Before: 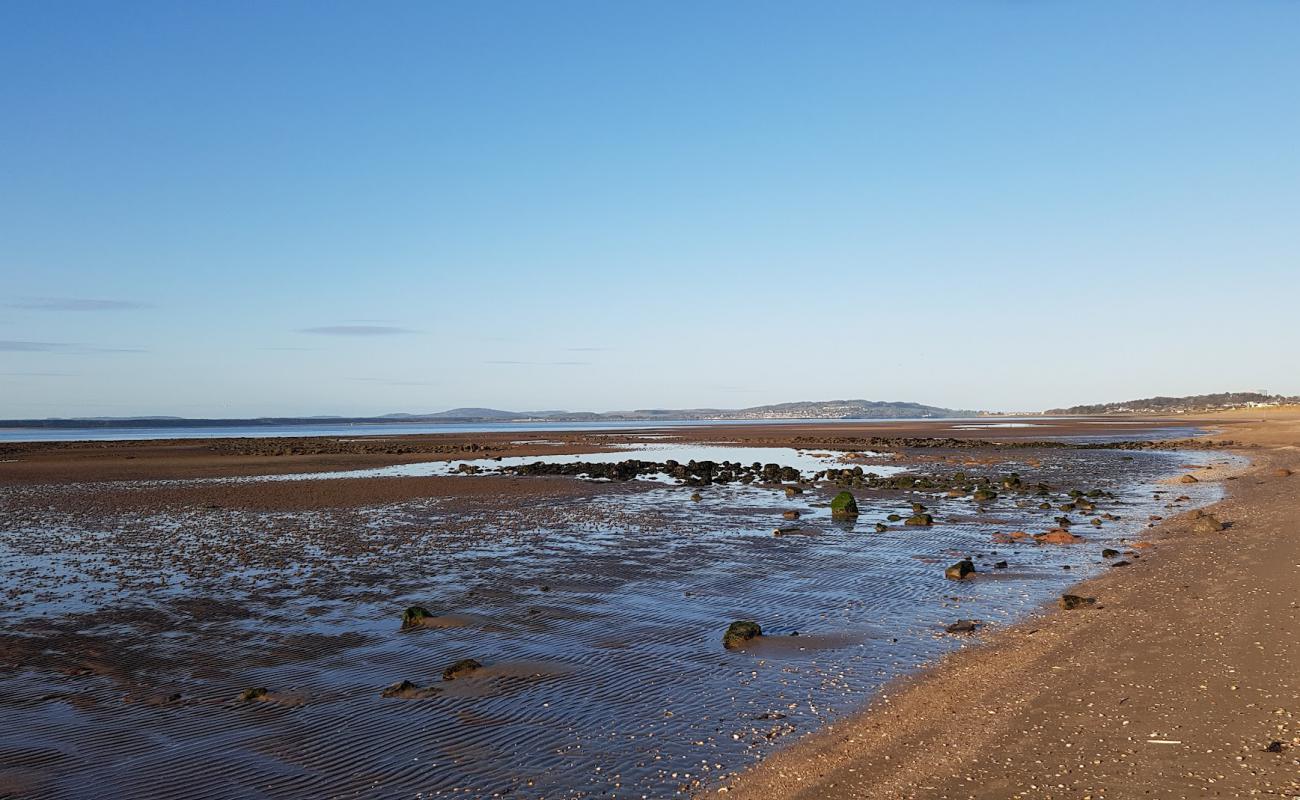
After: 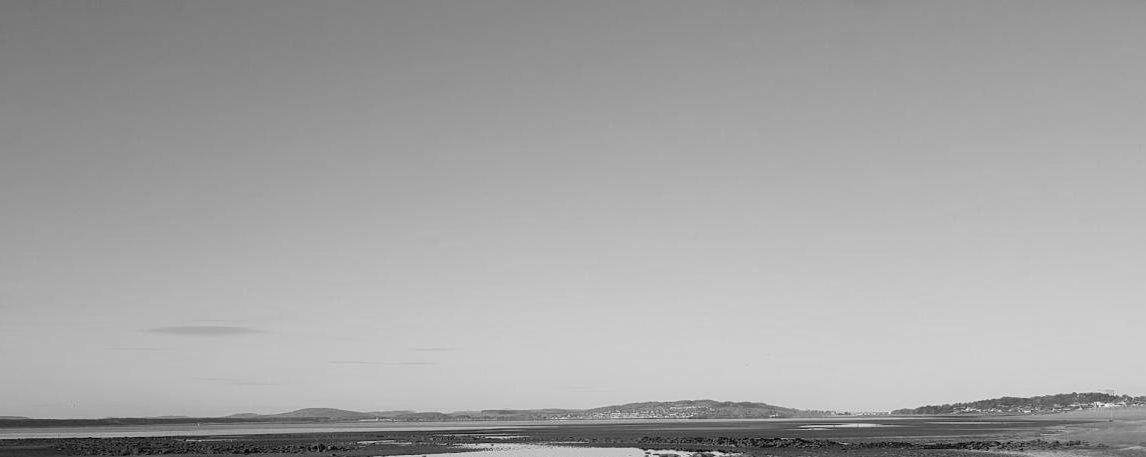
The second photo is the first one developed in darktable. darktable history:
monochrome: a -74.22, b 78.2
crop and rotate: left 11.812%, bottom 42.776%
